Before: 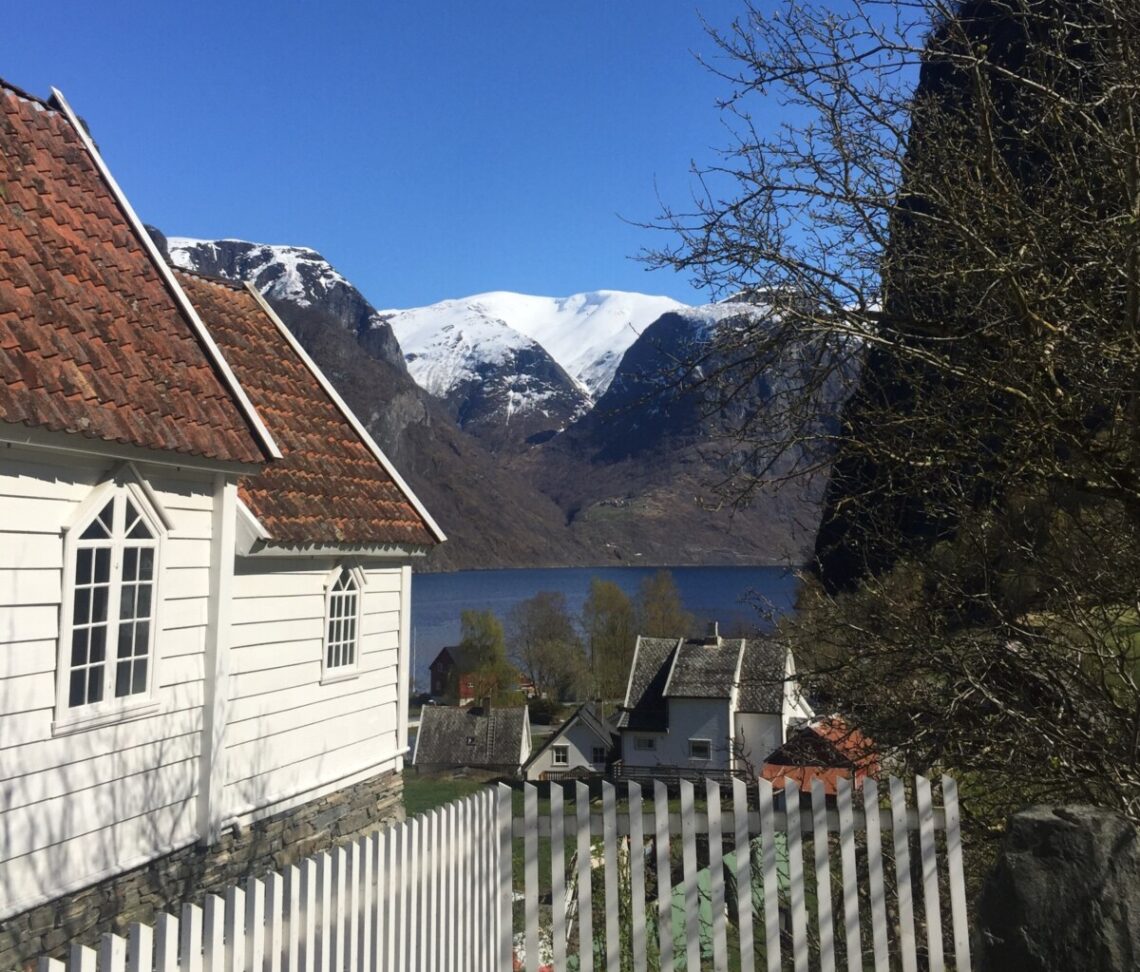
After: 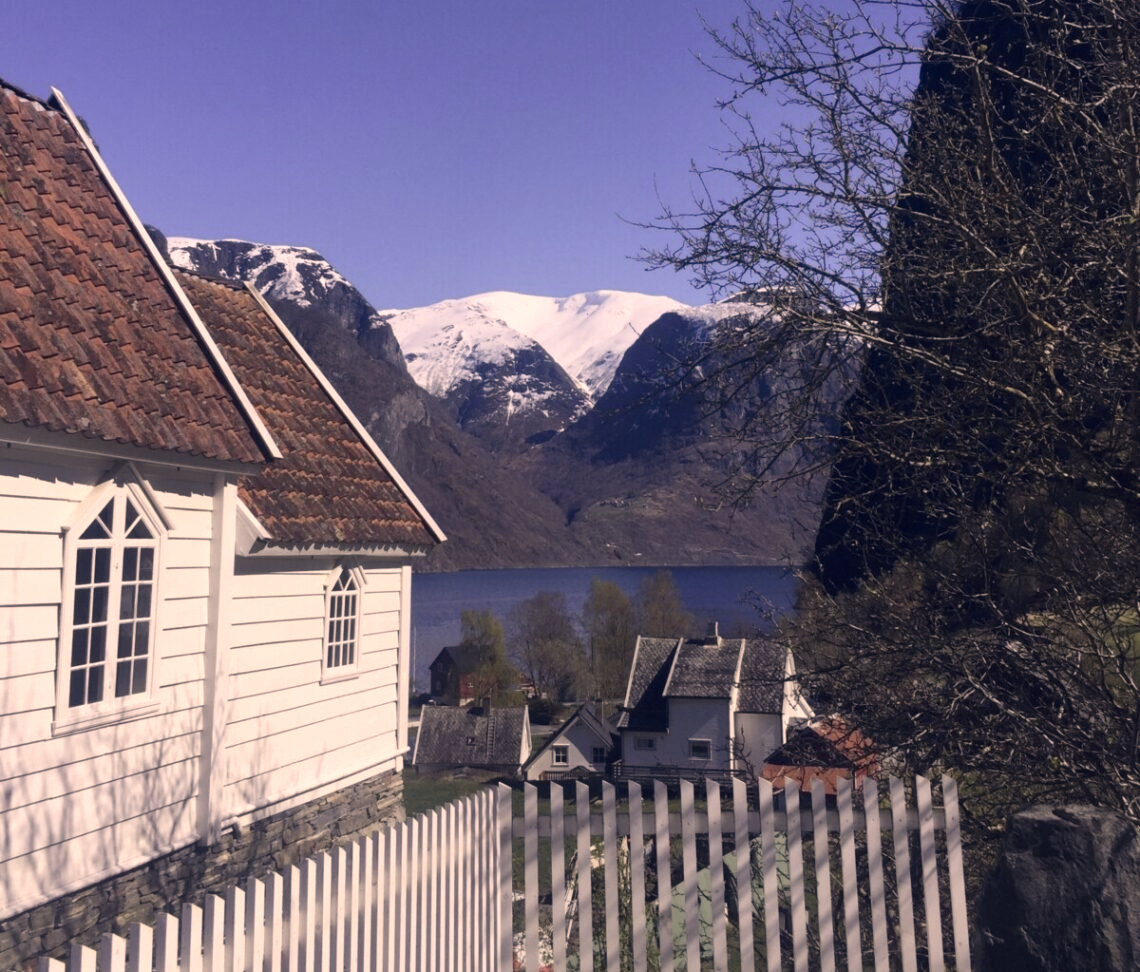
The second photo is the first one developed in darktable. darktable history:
color correction: highlights a* 19.59, highlights b* 27.49, shadows a* 3.46, shadows b* -17.28, saturation 0.73
exposure: compensate highlight preservation false
white balance: red 0.924, blue 1.095
tone equalizer: on, module defaults
